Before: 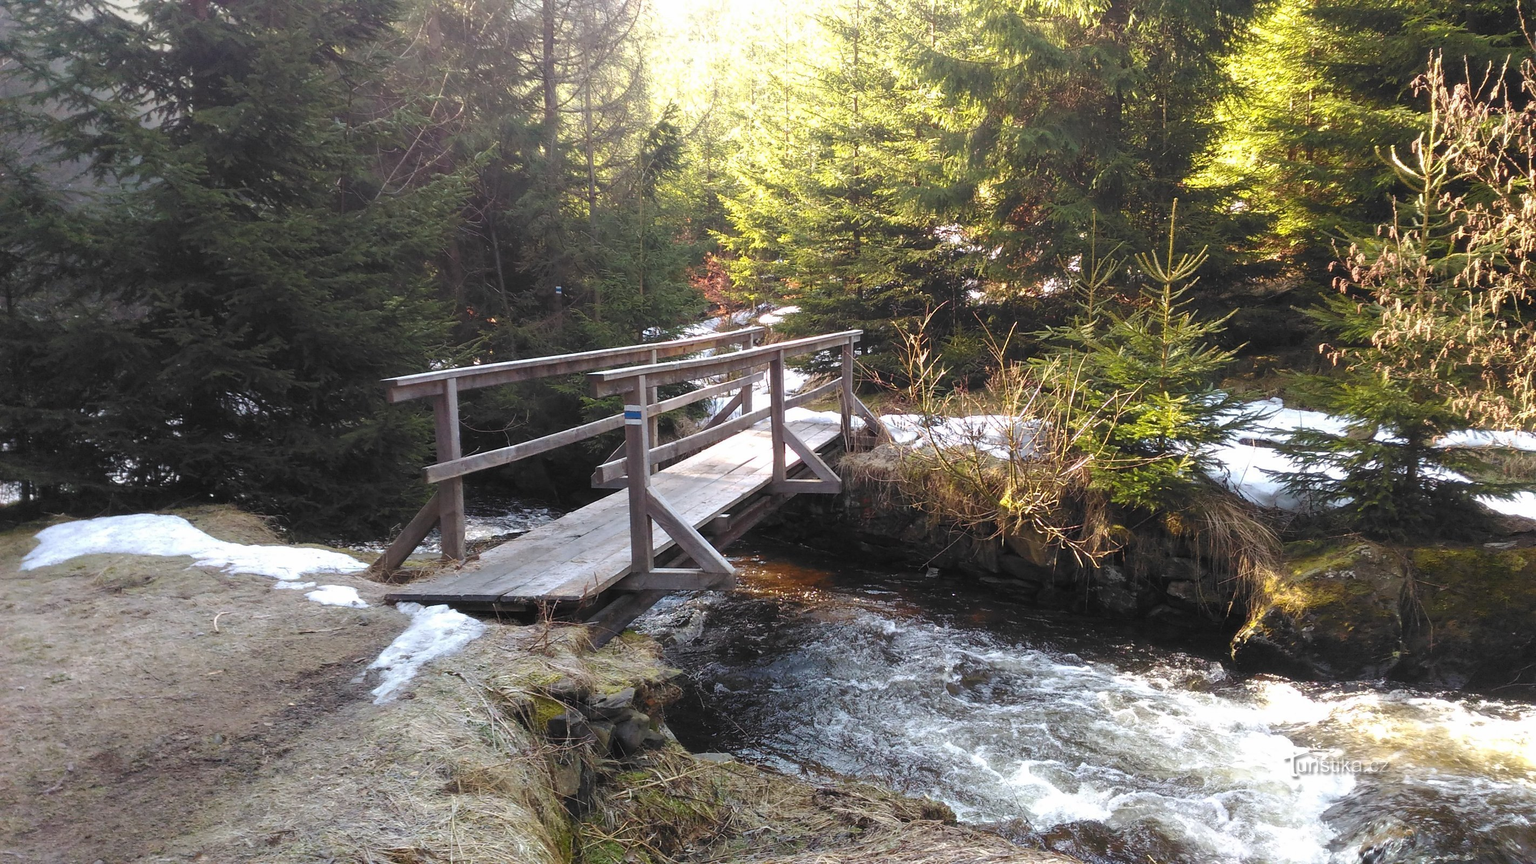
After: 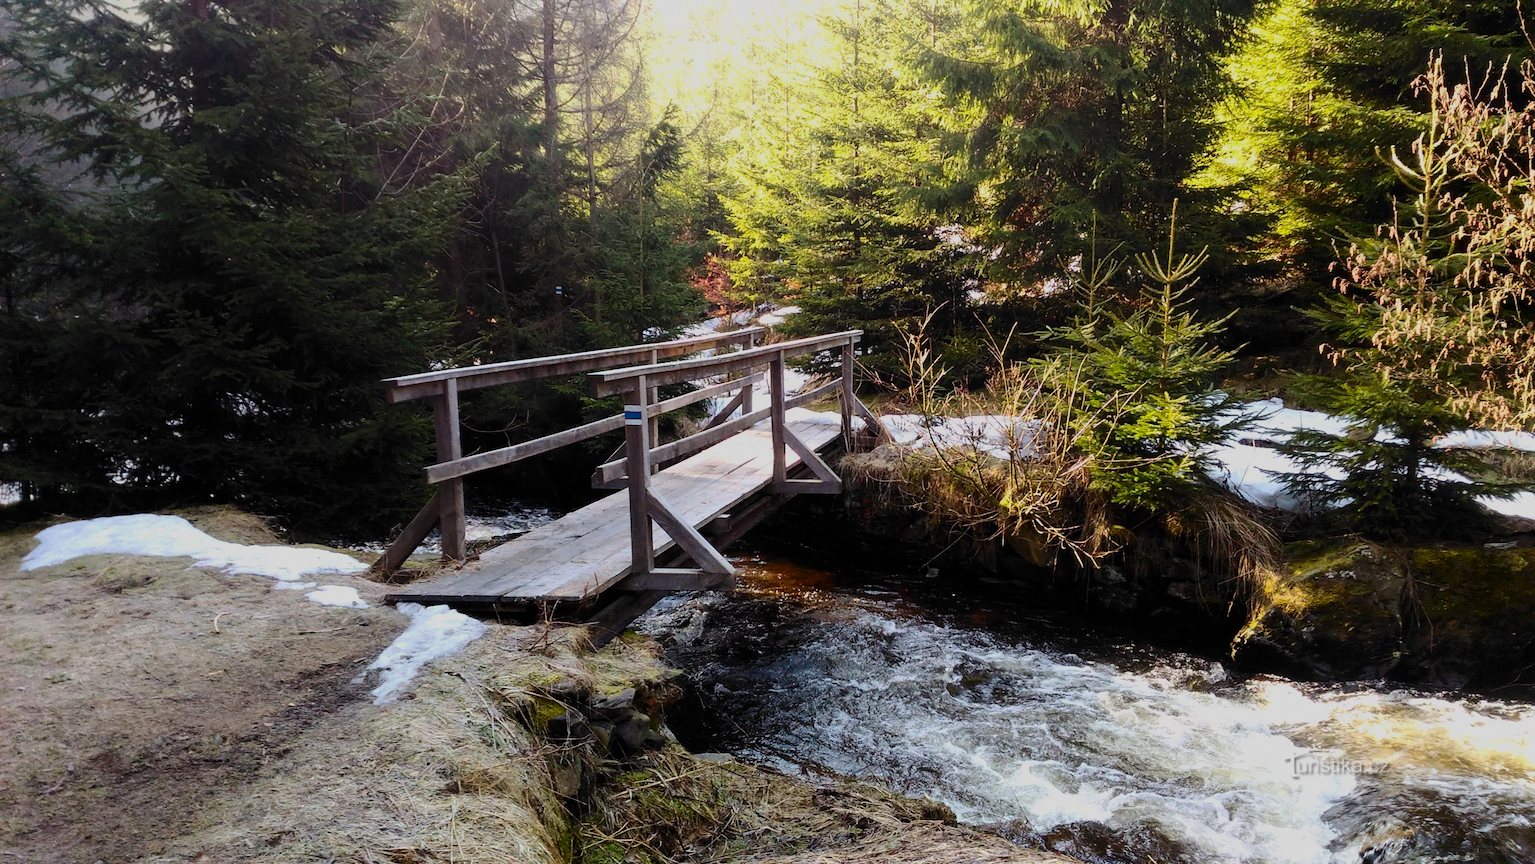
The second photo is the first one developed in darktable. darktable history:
contrast brightness saturation: contrast 0.212, brightness -0.111, saturation 0.206
filmic rgb: black relative exposure -7.17 EV, white relative exposure 5.35 EV, hardness 3.03, color science v6 (2022)
